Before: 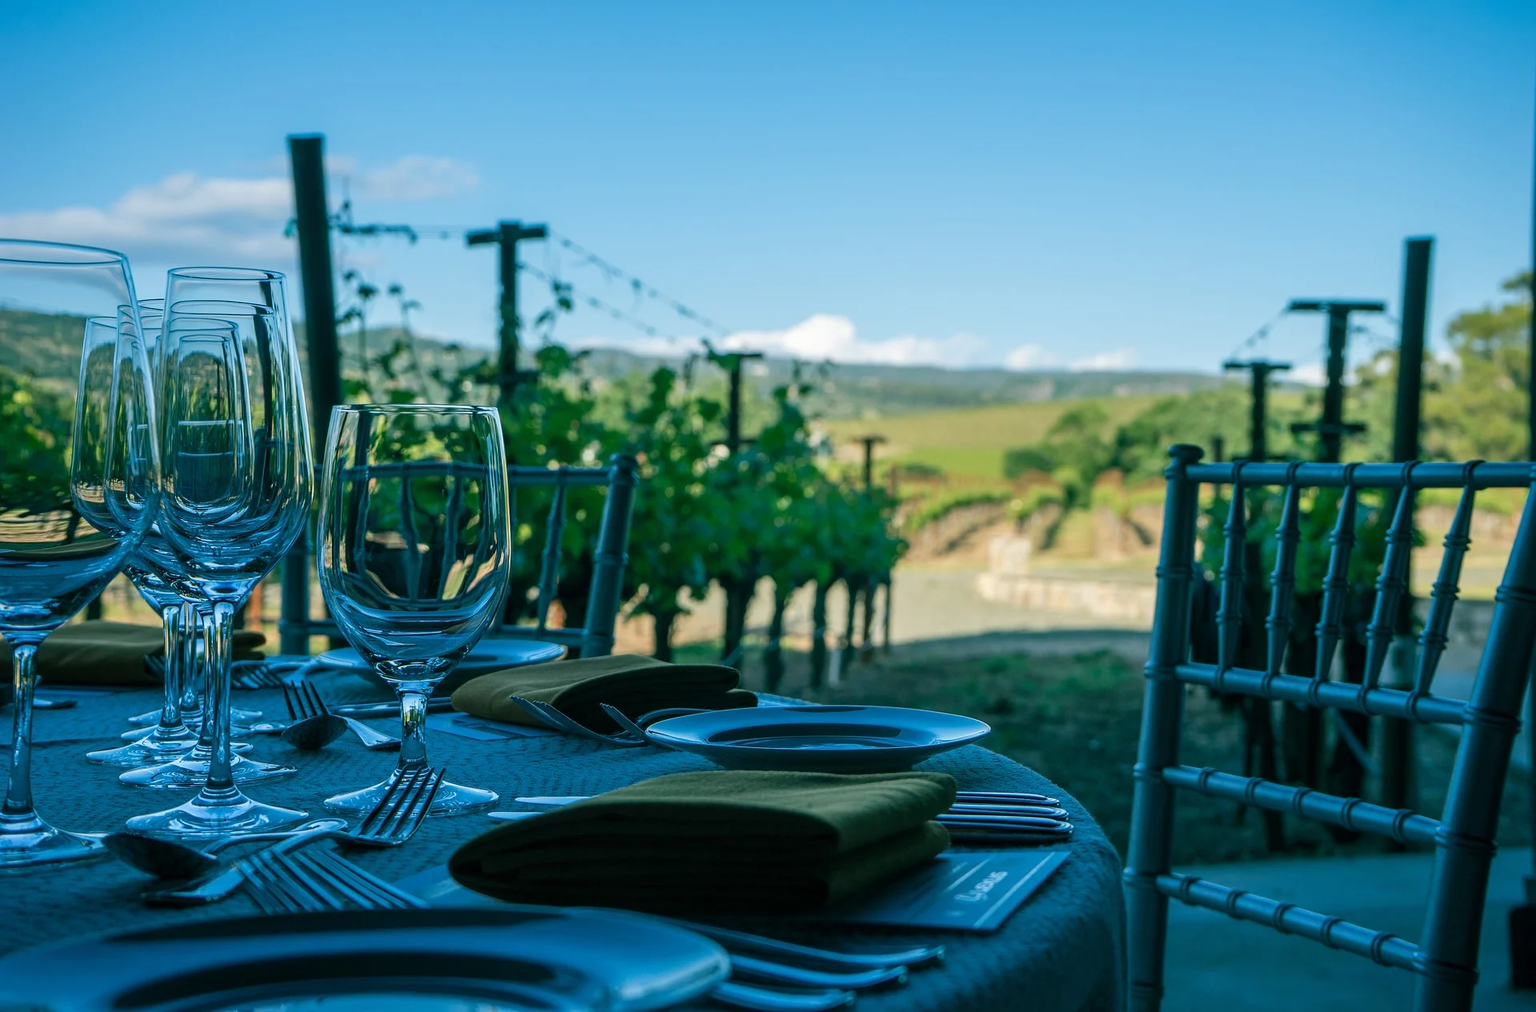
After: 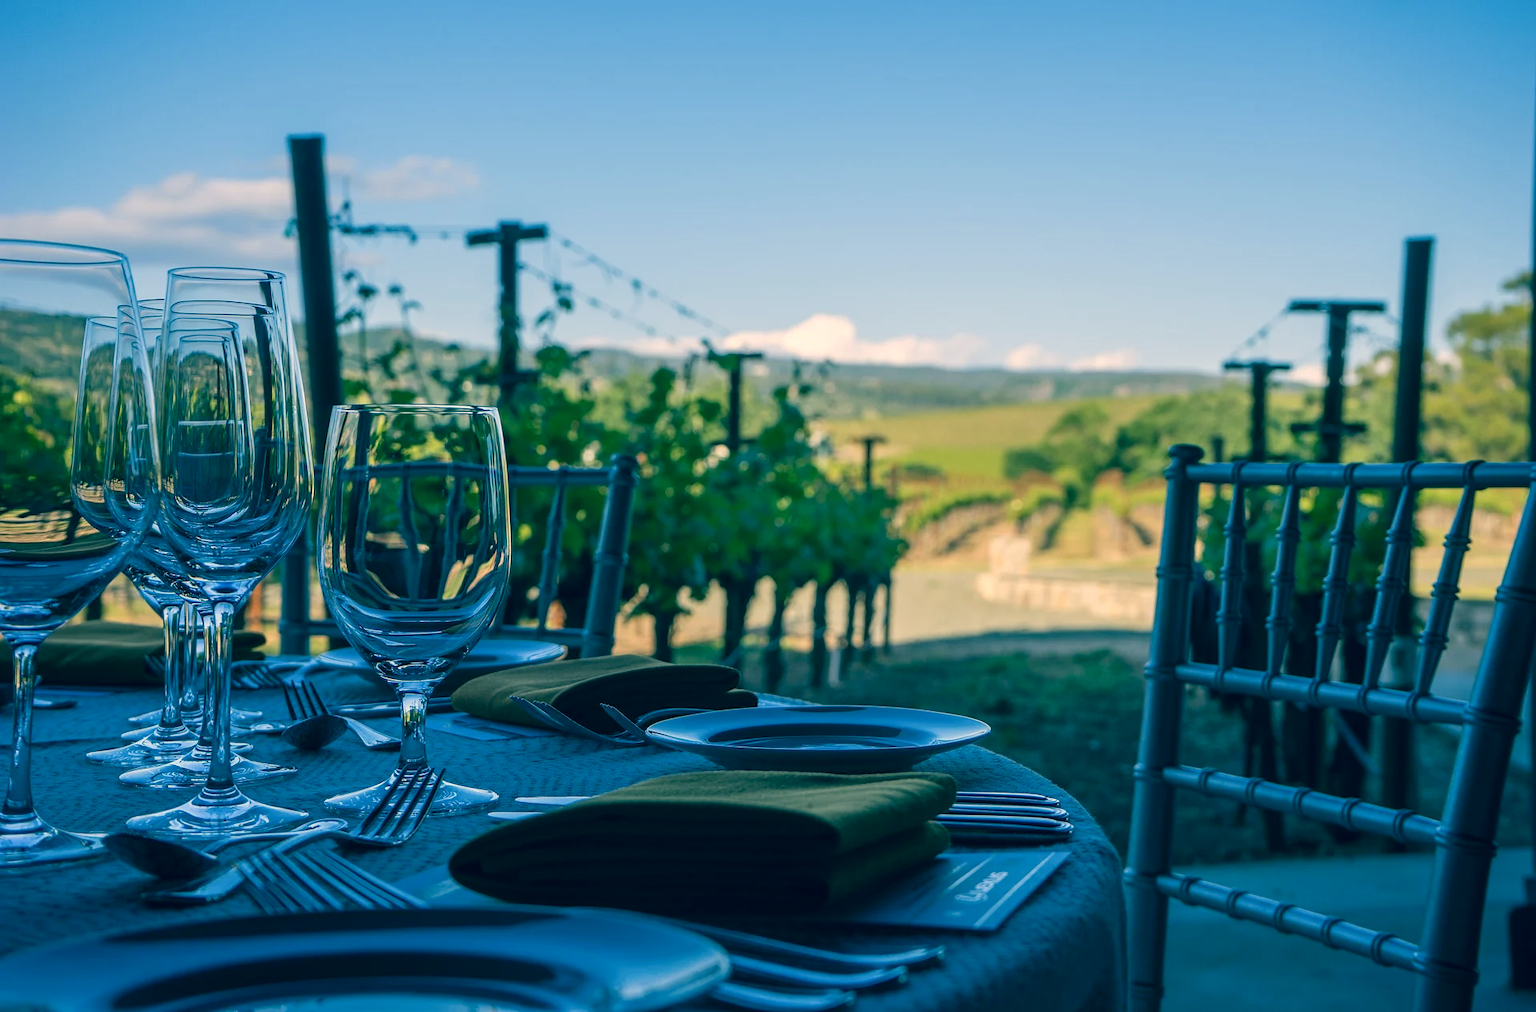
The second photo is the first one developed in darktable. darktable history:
color correction: highlights a* 10.29, highlights b* 14.06, shadows a* -9.74, shadows b* -15.05
